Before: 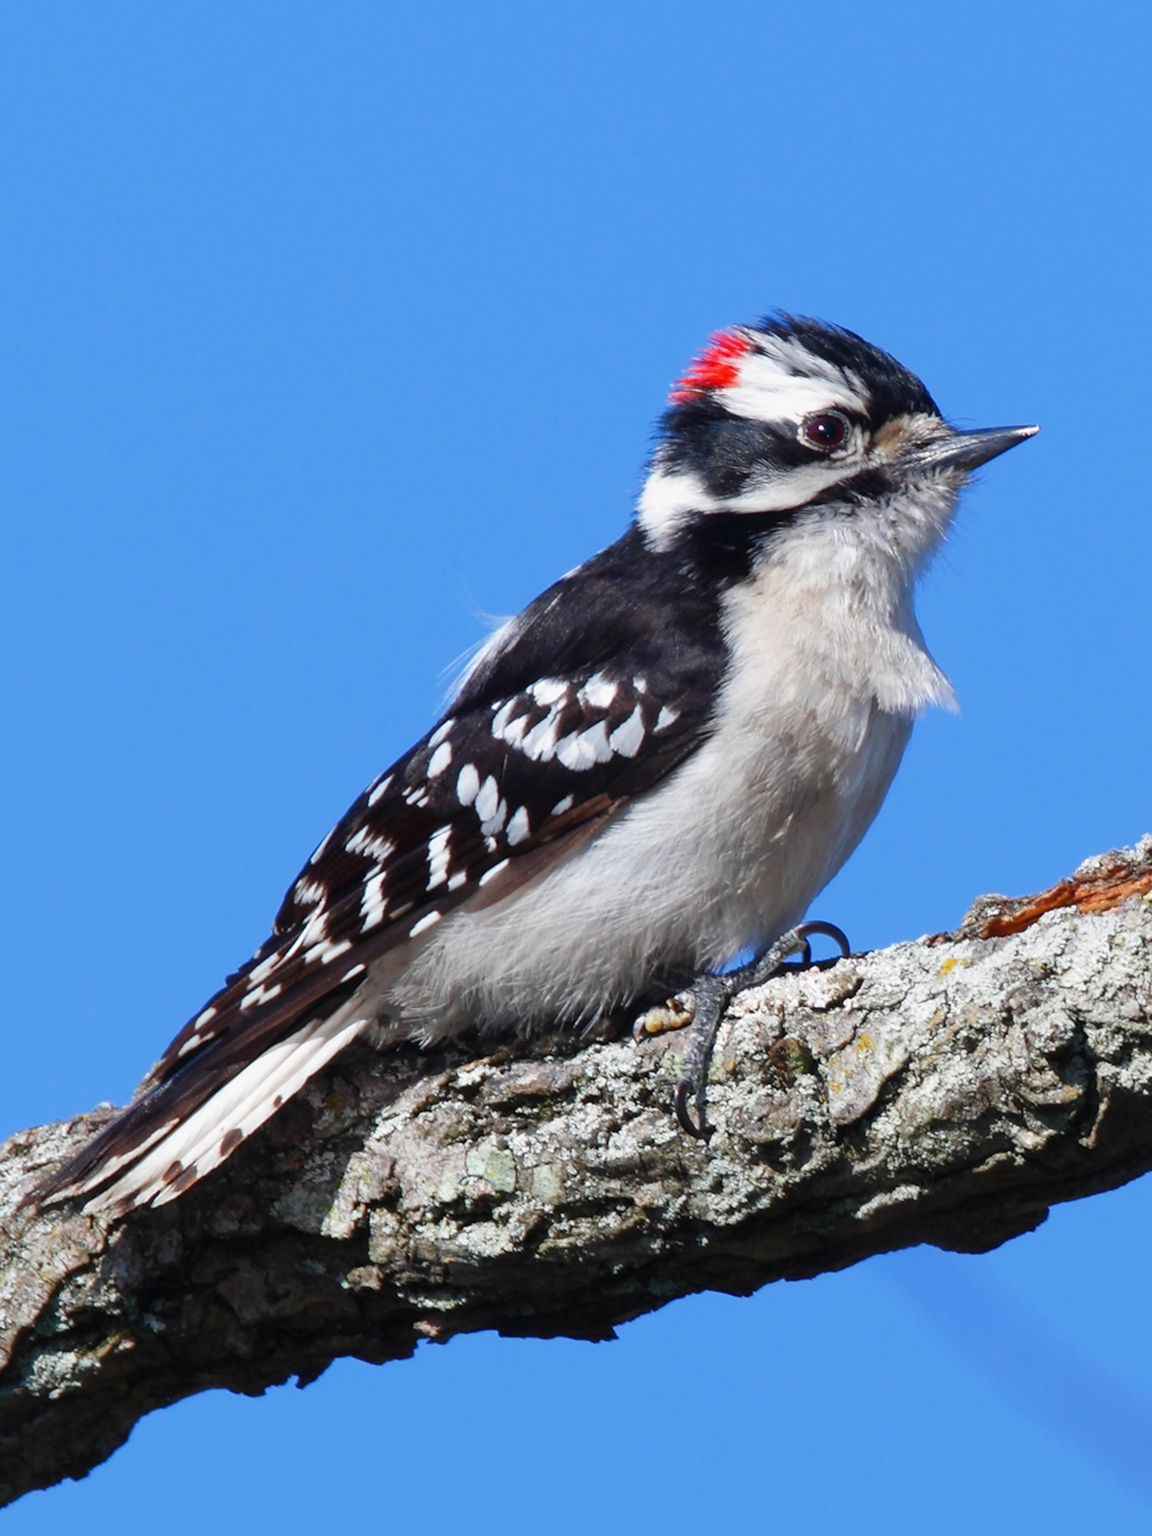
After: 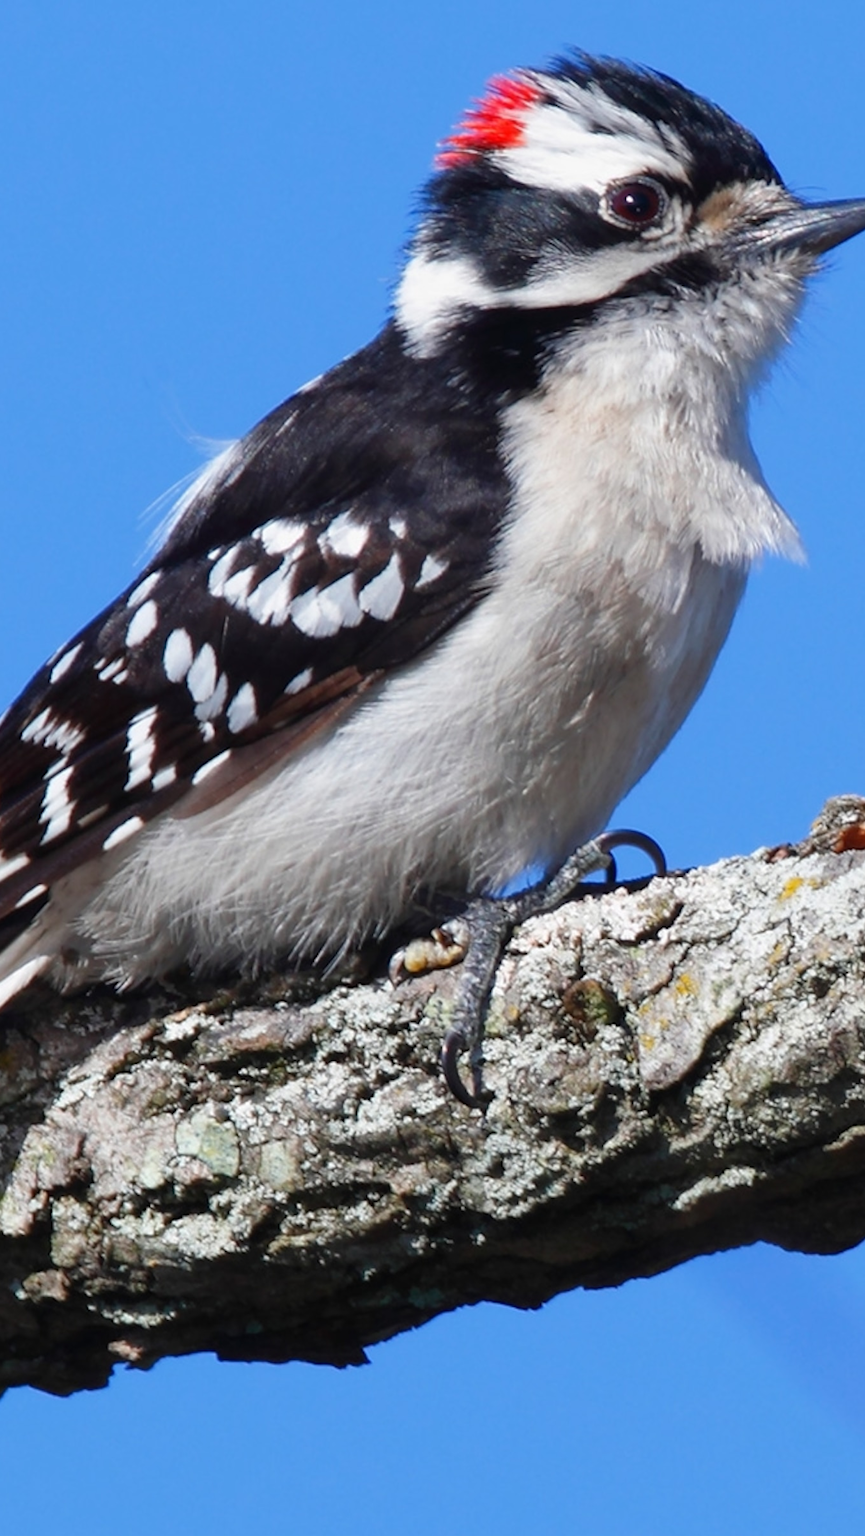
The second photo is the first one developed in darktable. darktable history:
crop and rotate: left 28.554%, top 17.738%, right 12.648%, bottom 3.996%
